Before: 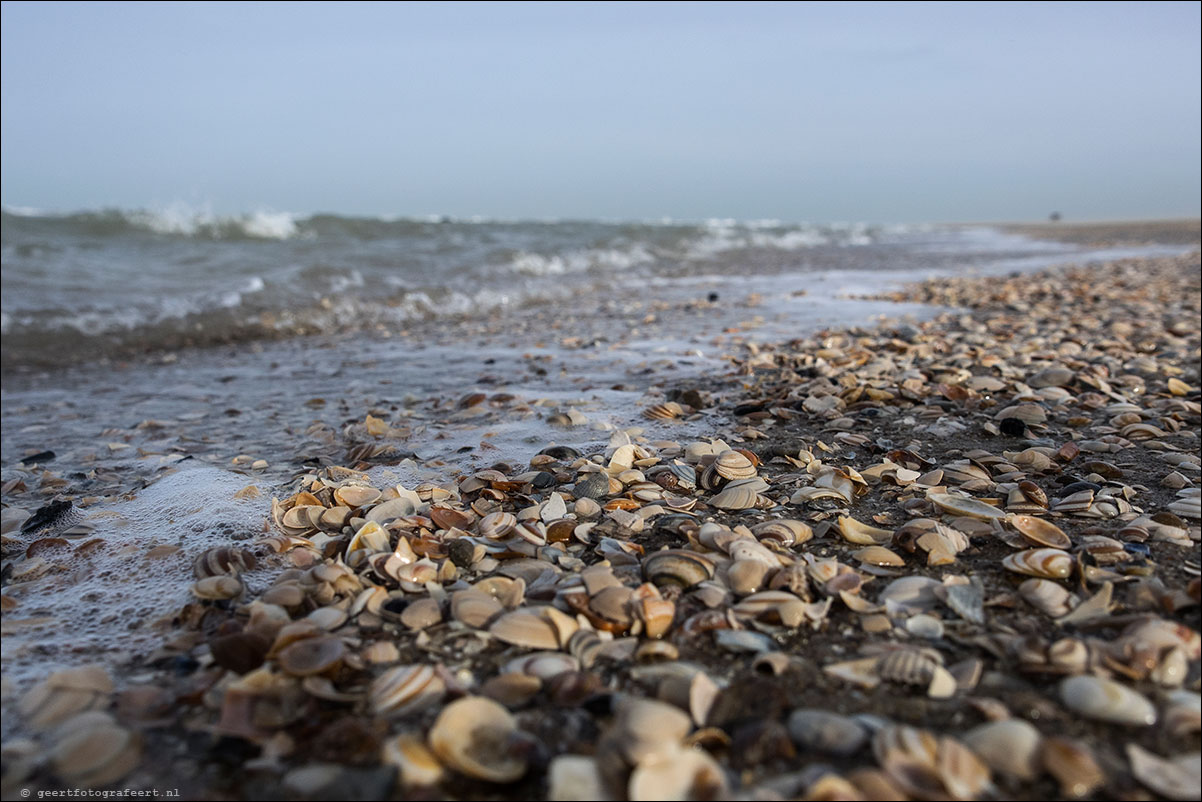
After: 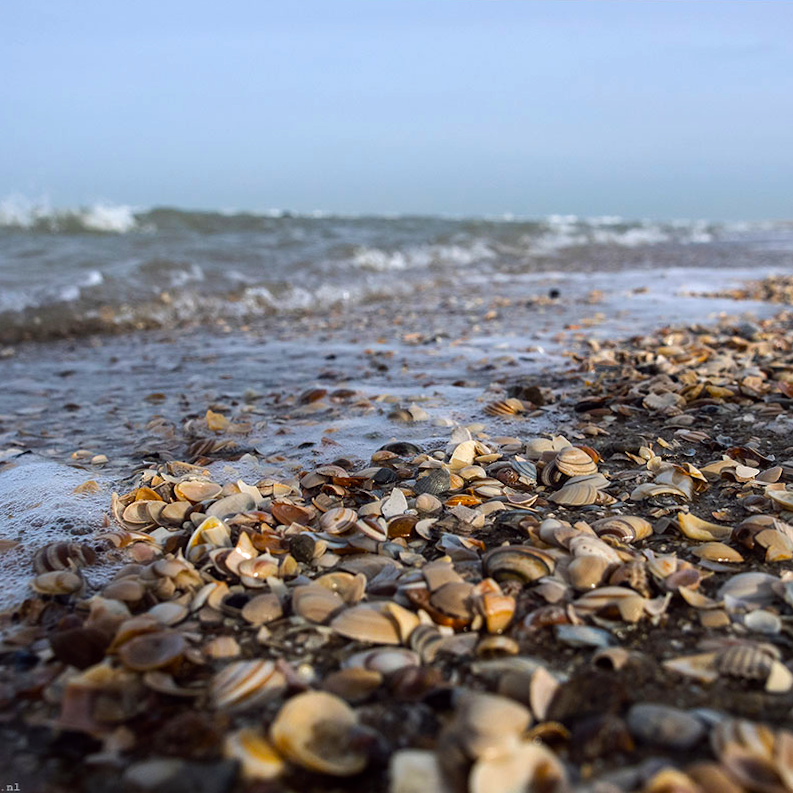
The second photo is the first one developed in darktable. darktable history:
rotate and perspective: rotation 0.174°, lens shift (vertical) 0.013, lens shift (horizontal) 0.019, shear 0.001, automatic cropping original format, crop left 0.007, crop right 0.991, crop top 0.016, crop bottom 0.997
crop and rotate: left 13.409%, right 19.924%
color balance: lift [1, 1.001, 0.999, 1.001], gamma [1, 1.004, 1.007, 0.993], gain [1, 0.991, 0.987, 1.013], contrast 10%, output saturation 120%
